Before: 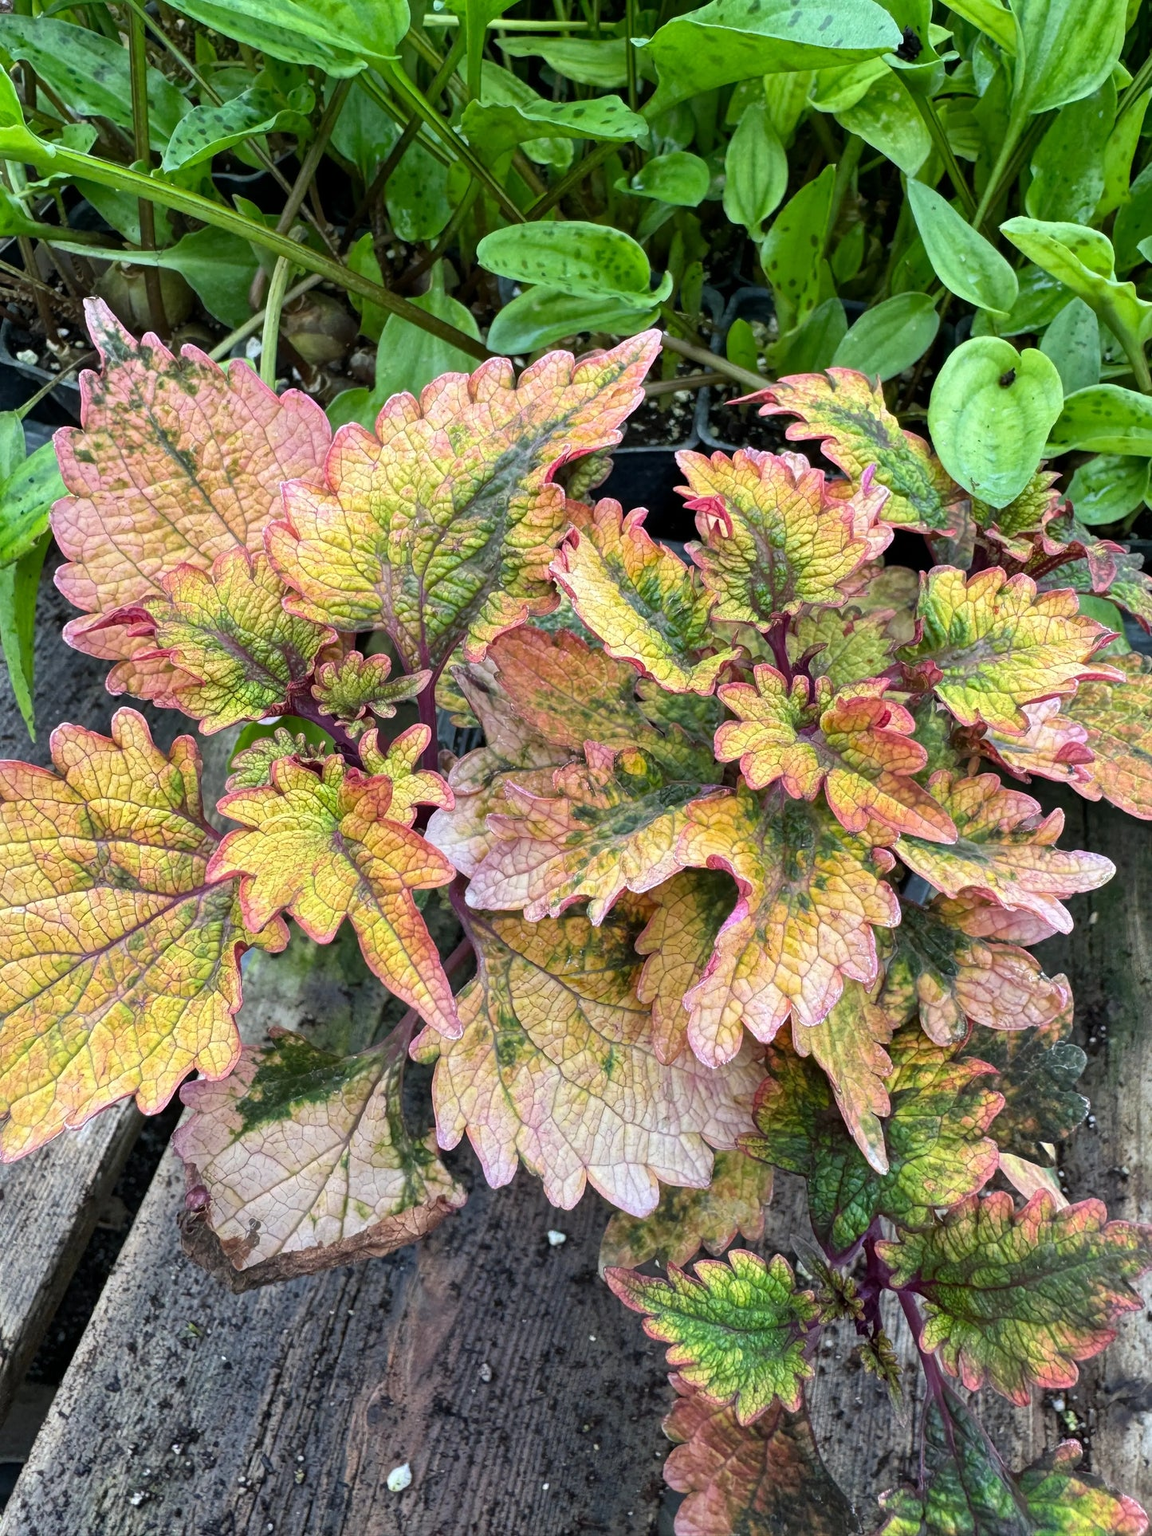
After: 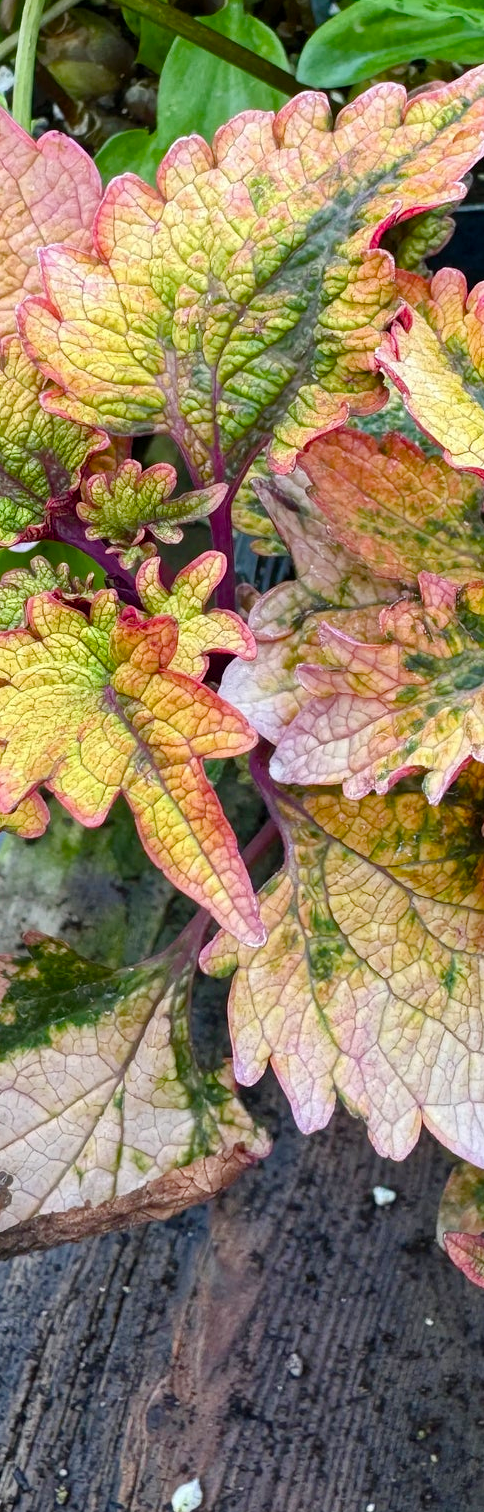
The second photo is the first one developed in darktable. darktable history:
crop and rotate: left 21.77%, top 18.528%, right 44.676%, bottom 2.997%
color balance rgb: perceptual saturation grading › global saturation 20%, perceptual saturation grading › highlights -25%, perceptual saturation grading › shadows 50%
